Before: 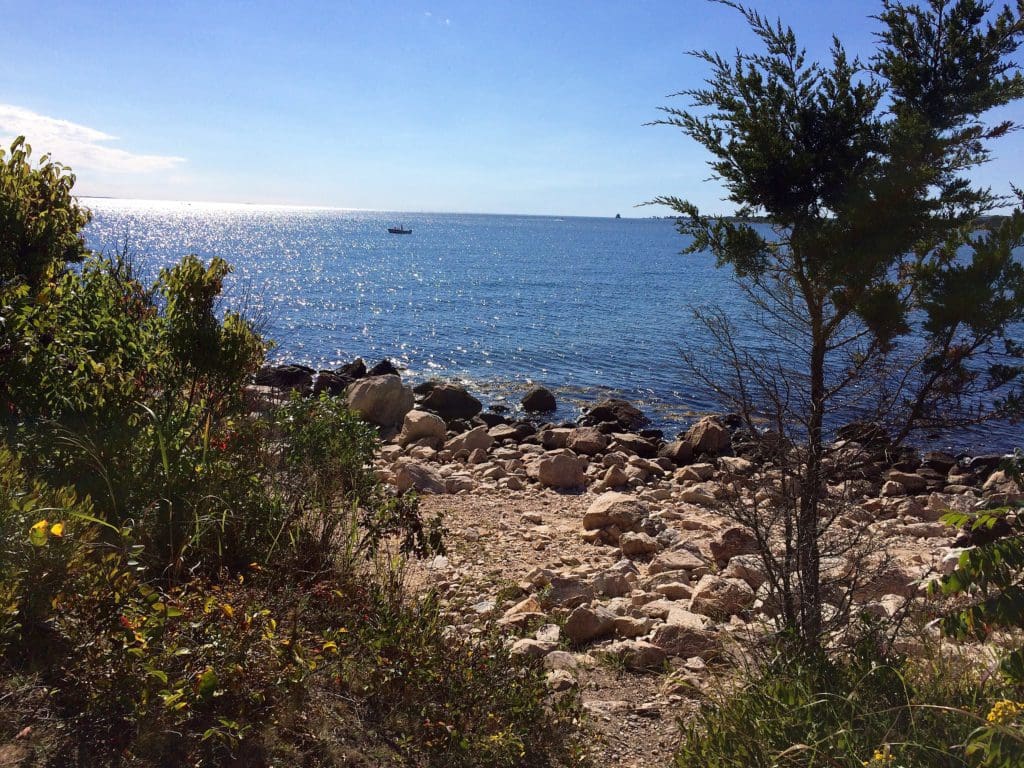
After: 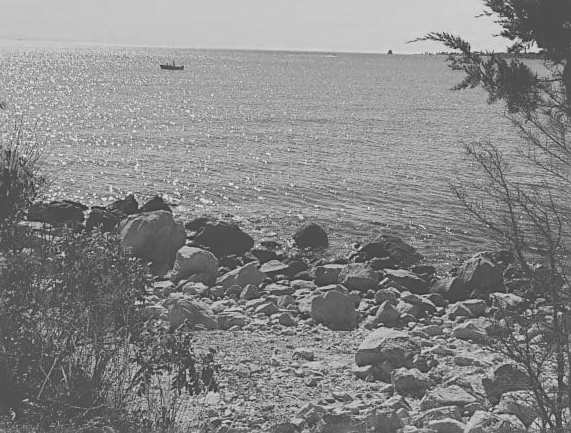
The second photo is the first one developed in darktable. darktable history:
filmic rgb: middle gray luminance 17.86%, black relative exposure -7.53 EV, white relative exposure 8.49 EV, target black luminance 0%, hardness 2.23, latitude 17.72%, contrast 0.871, highlights saturation mix 5.22%, shadows ↔ highlights balance 10.52%, color science v6 (2022)
crop and rotate: left 22.291%, top 21.477%, right 21.891%, bottom 22.093%
sharpen: amount 0.499
exposure: black level correction -0.087, compensate highlight preservation false
shadows and highlights: shadows 51.95, highlights -28.69, highlights color adjustment 49.05%, soften with gaussian
local contrast: on, module defaults
color zones: curves: ch0 [(0, 0.613) (0.01, 0.613) (0.245, 0.448) (0.498, 0.529) (0.642, 0.665) (0.879, 0.777) (0.99, 0.613)]; ch1 [(0, 0) (0.143, 0) (0.286, 0) (0.429, 0) (0.571, 0) (0.714, 0) (0.857, 0)]
